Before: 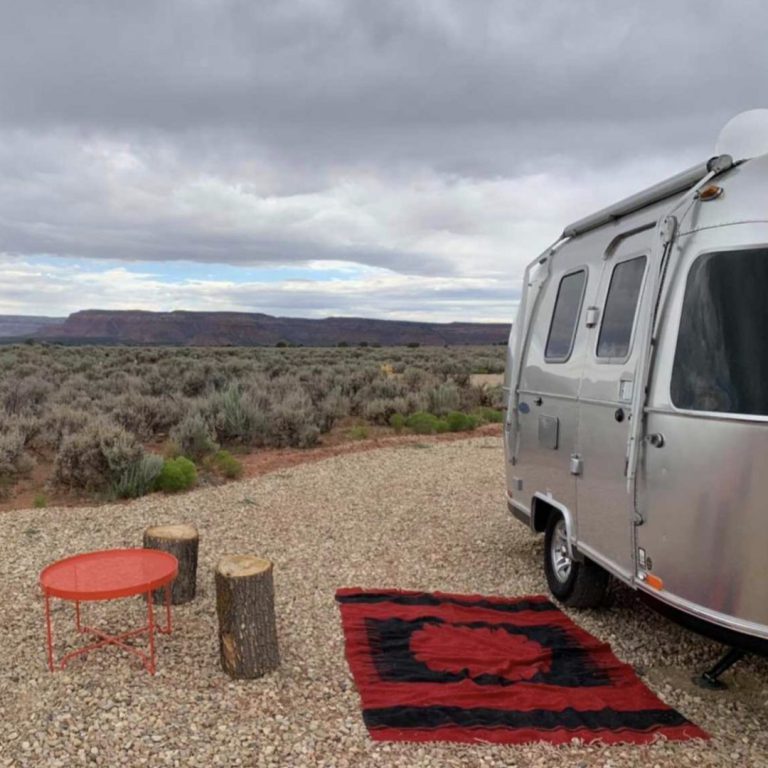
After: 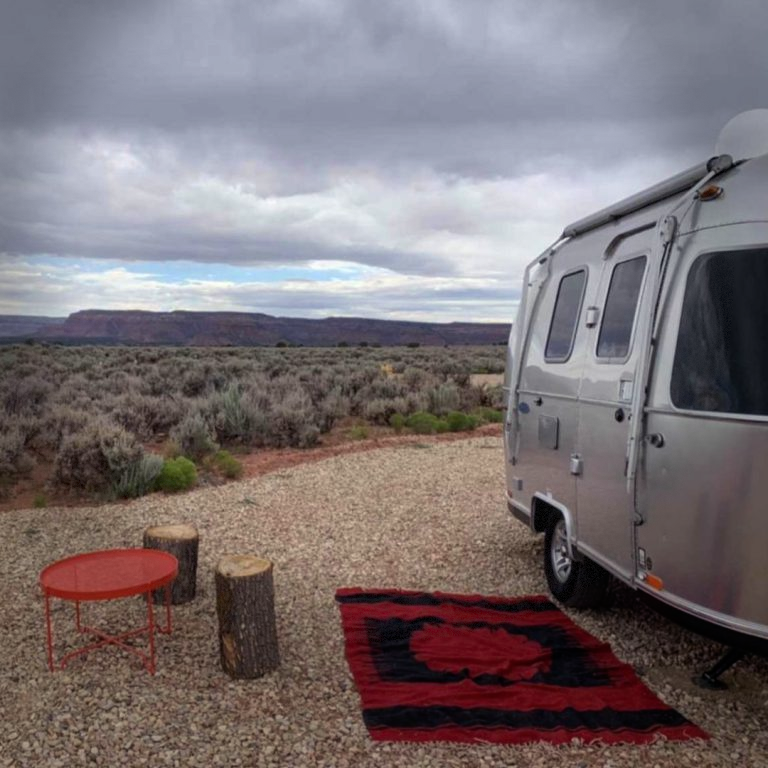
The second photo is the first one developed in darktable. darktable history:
color balance: gamma [0.9, 0.988, 0.975, 1.025], gain [1.05, 1, 1, 1]
vignetting: fall-off start 68.33%, fall-off radius 30%, saturation 0.042, center (-0.066, -0.311), width/height ratio 0.992, shape 0.85, dithering 8-bit output
local contrast: detail 110%
